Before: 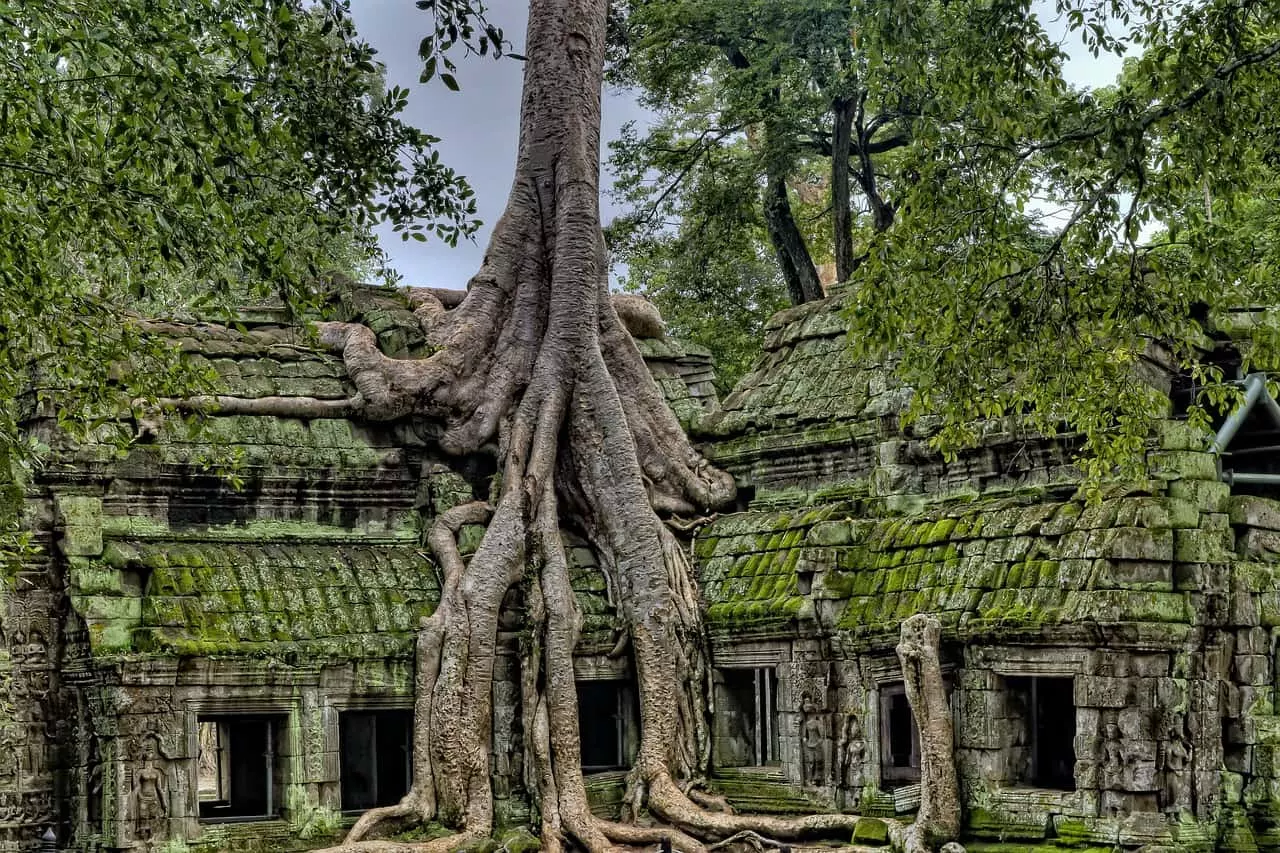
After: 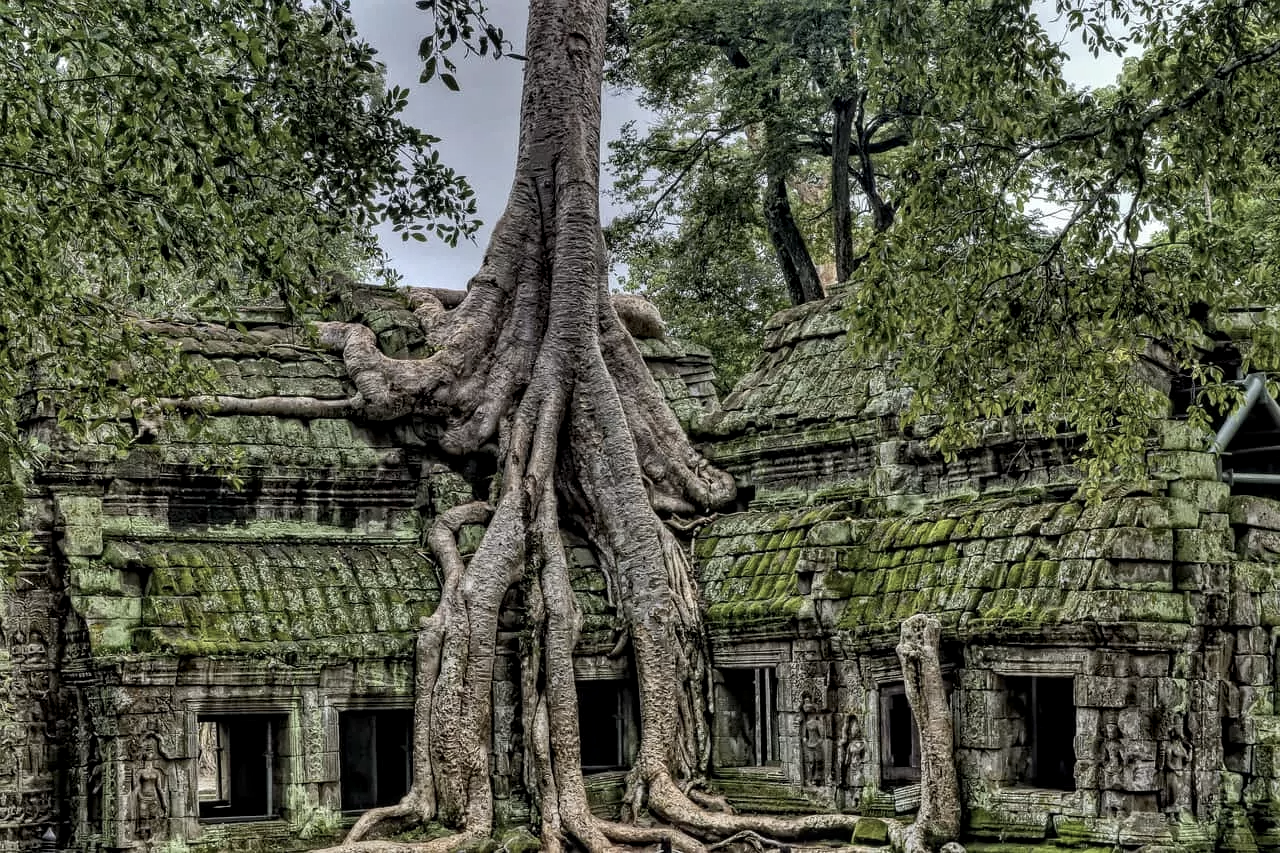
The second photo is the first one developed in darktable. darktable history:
local contrast: on, module defaults
contrast brightness saturation: contrast 0.1, saturation -0.3
